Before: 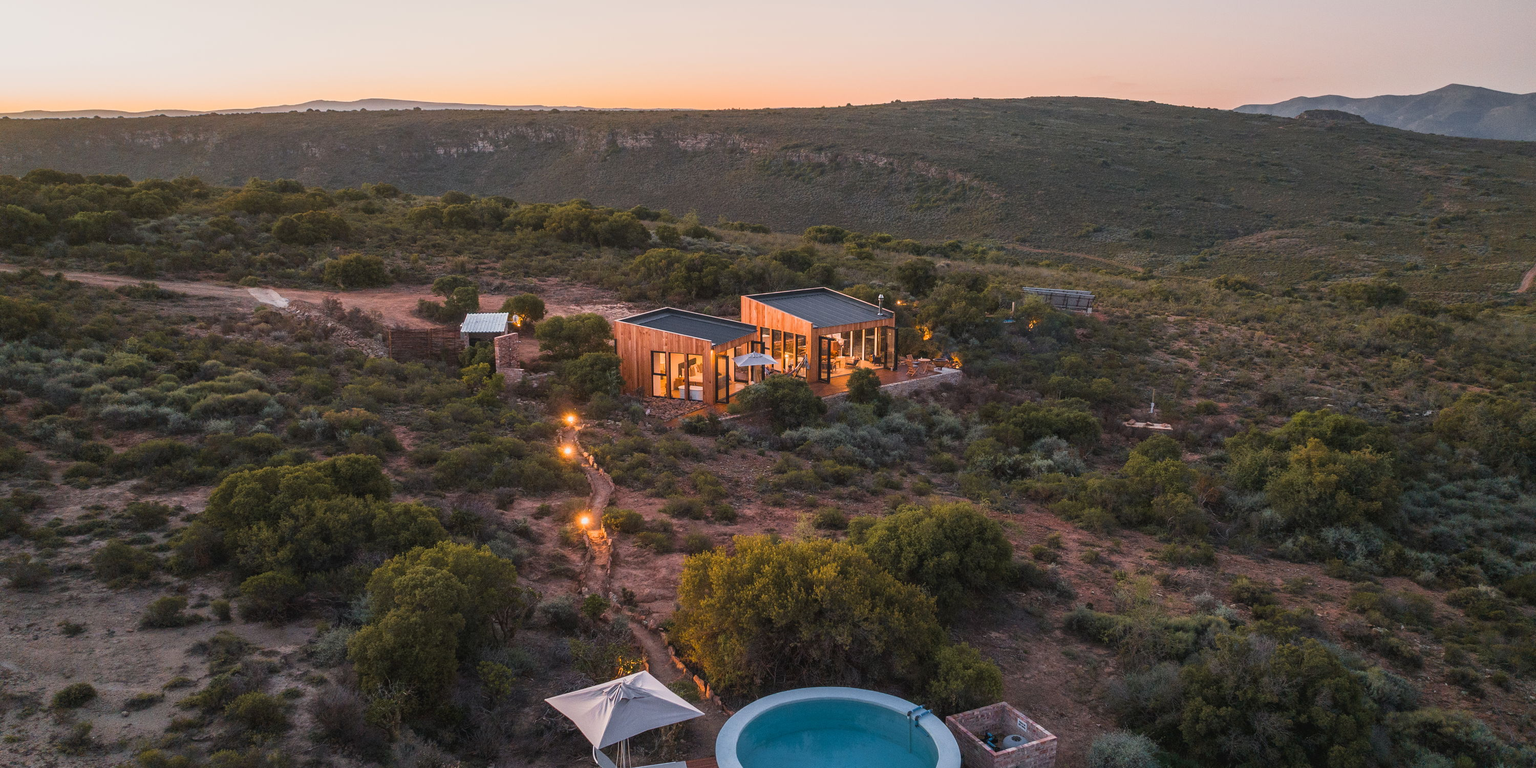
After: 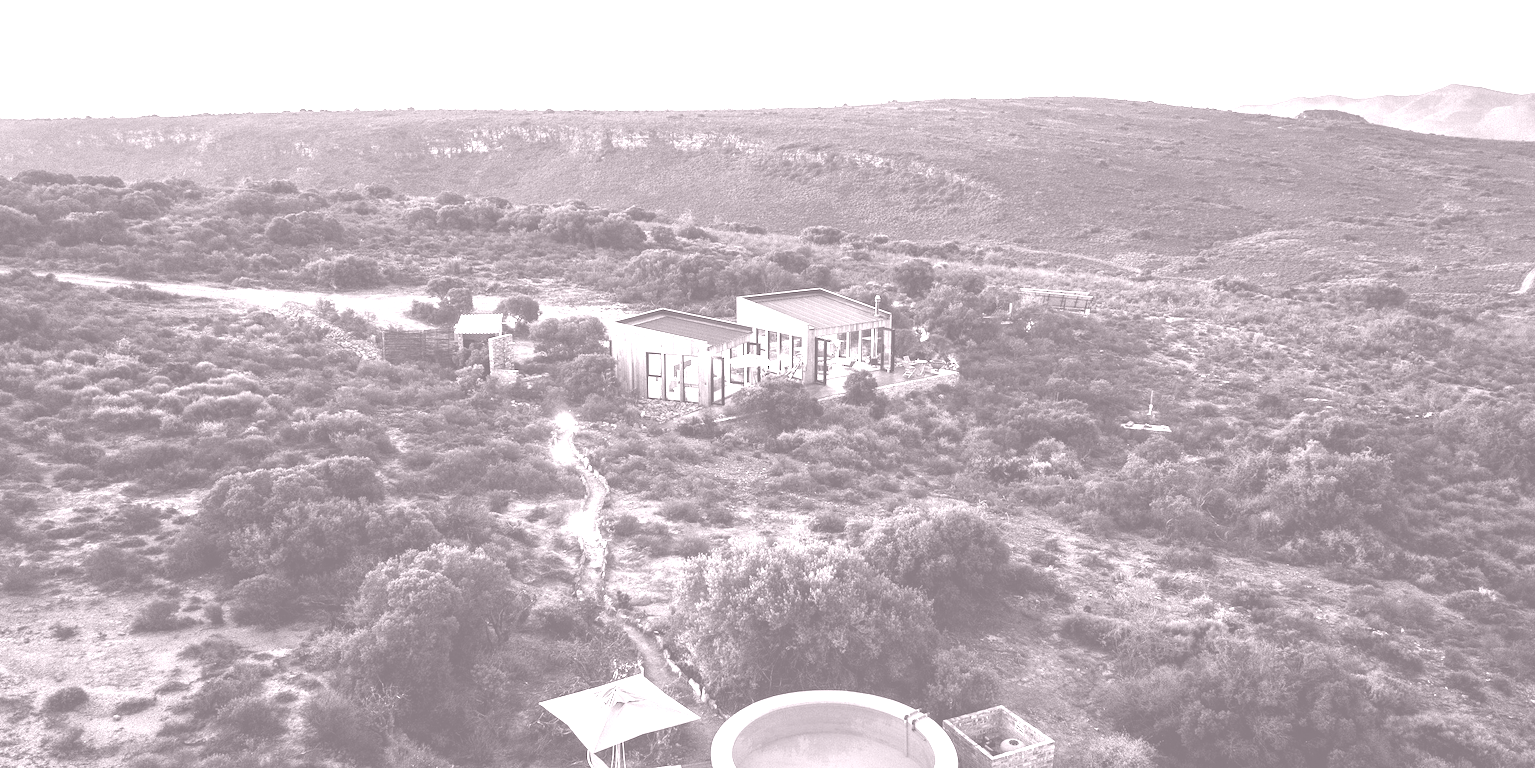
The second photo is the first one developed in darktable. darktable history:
colorize: hue 25.2°, saturation 83%, source mix 82%, lightness 79%, version 1
crop and rotate: left 0.614%, top 0.179%, bottom 0.309%
tone curve: curves: ch0 [(0, 0.024) (0.049, 0.038) (0.176, 0.162) (0.311, 0.337) (0.416, 0.471) (0.565, 0.658) (0.817, 0.911) (1, 1)]; ch1 [(0, 0) (0.339, 0.358) (0.445, 0.439) (0.476, 0.47) (0.504, 0.504) (0.53, 0.511) (0.557, 0.558) (0.627, 0.664) (0.728, 0.786) (1, 1)]; ch2 [(0, 0) (0.327, 0.324) (0.417, 0.44) (0.46, 0.453) (0.502, 0.504) (0.526, 0.52) (0.549, 0.561) (0.619, 0.657) (0.76, 0.765) (1, 1)], color space Lab, independent channels, preserve colors none
tone equalizer: -8 EV -0.75 EV, -7 EV -0.7 EV, -6 EV -0.6 EV, -5 EV -0.4 EV, -3 EV 0.4 EV, -2 EV 0.6 EV, -1 EV 0.7 EV, +0 EV 0.75 EV, edges refinement/feathering 500, mask exposure compensation -1.57 EV, preserve details no
